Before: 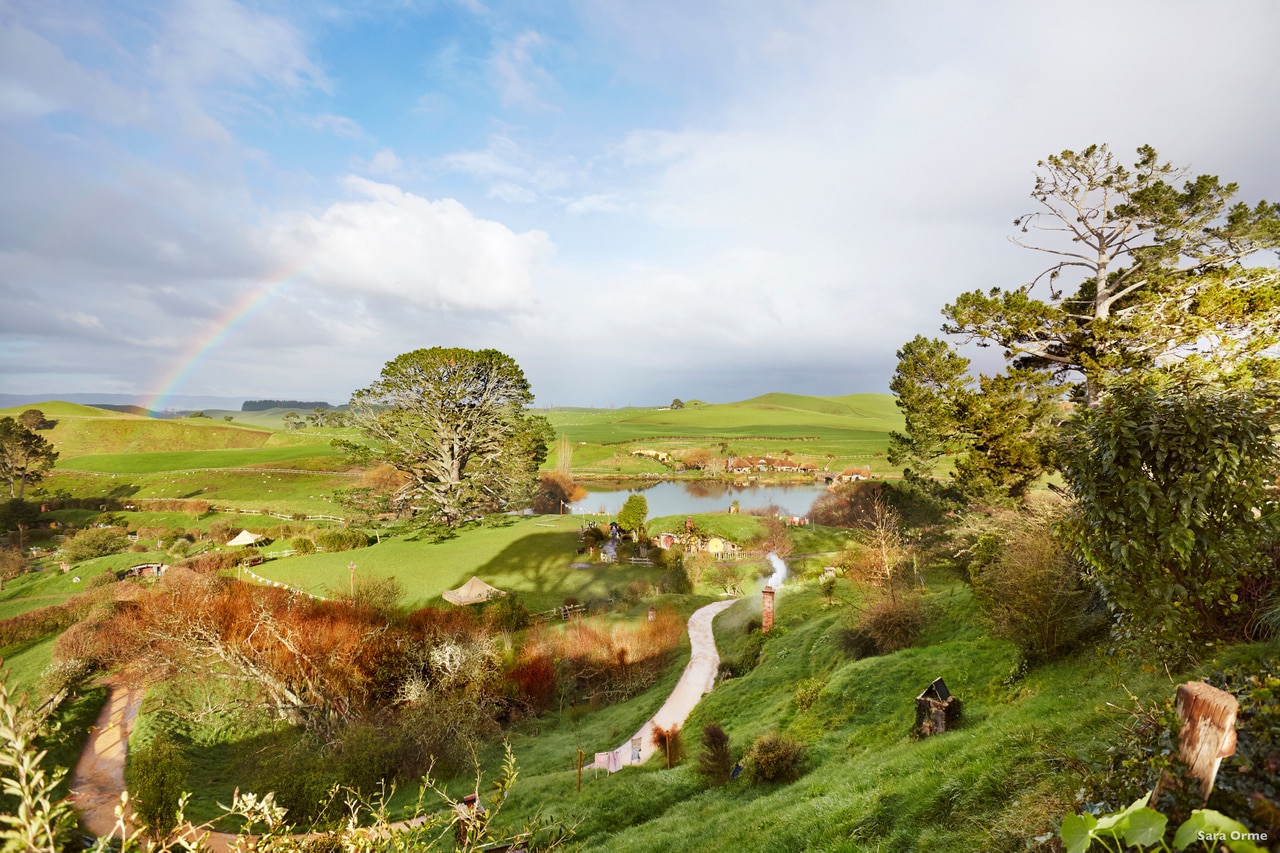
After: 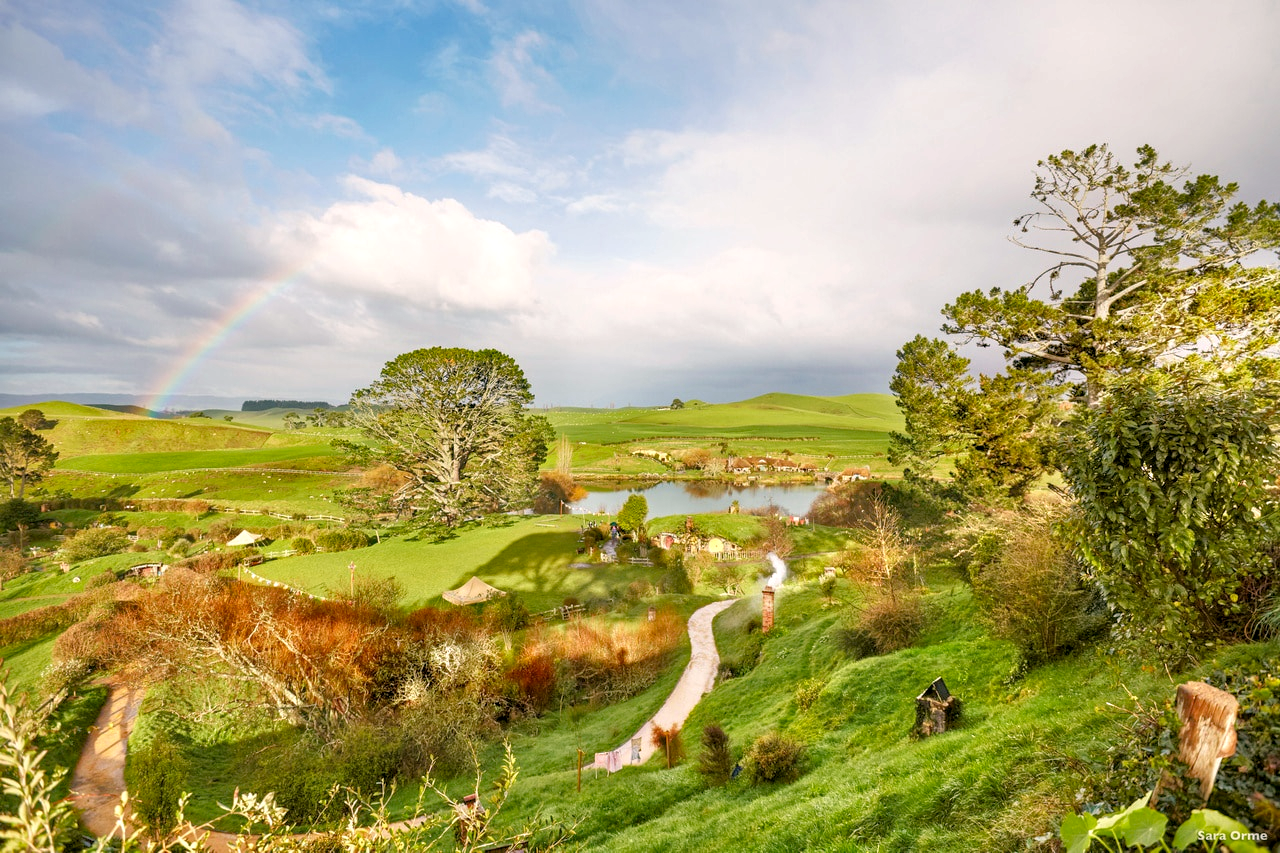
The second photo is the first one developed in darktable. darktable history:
local contrast: on, module defaults
haze removal: compatibility mode true, adaptive false
color correction: highlights a* 3.96, highlights b* 4.94, shadows a* -7.55, shadows b* 4.95
tone equalizer: -7 EV 0.152 EV, -6 EV 0.59 EV, -5 EV 1.12 EV, -4 EV 1.29 EV, -3 EV 1.14 EV, -2 EV 0.6 EV, -1 EV 0.162 EV
